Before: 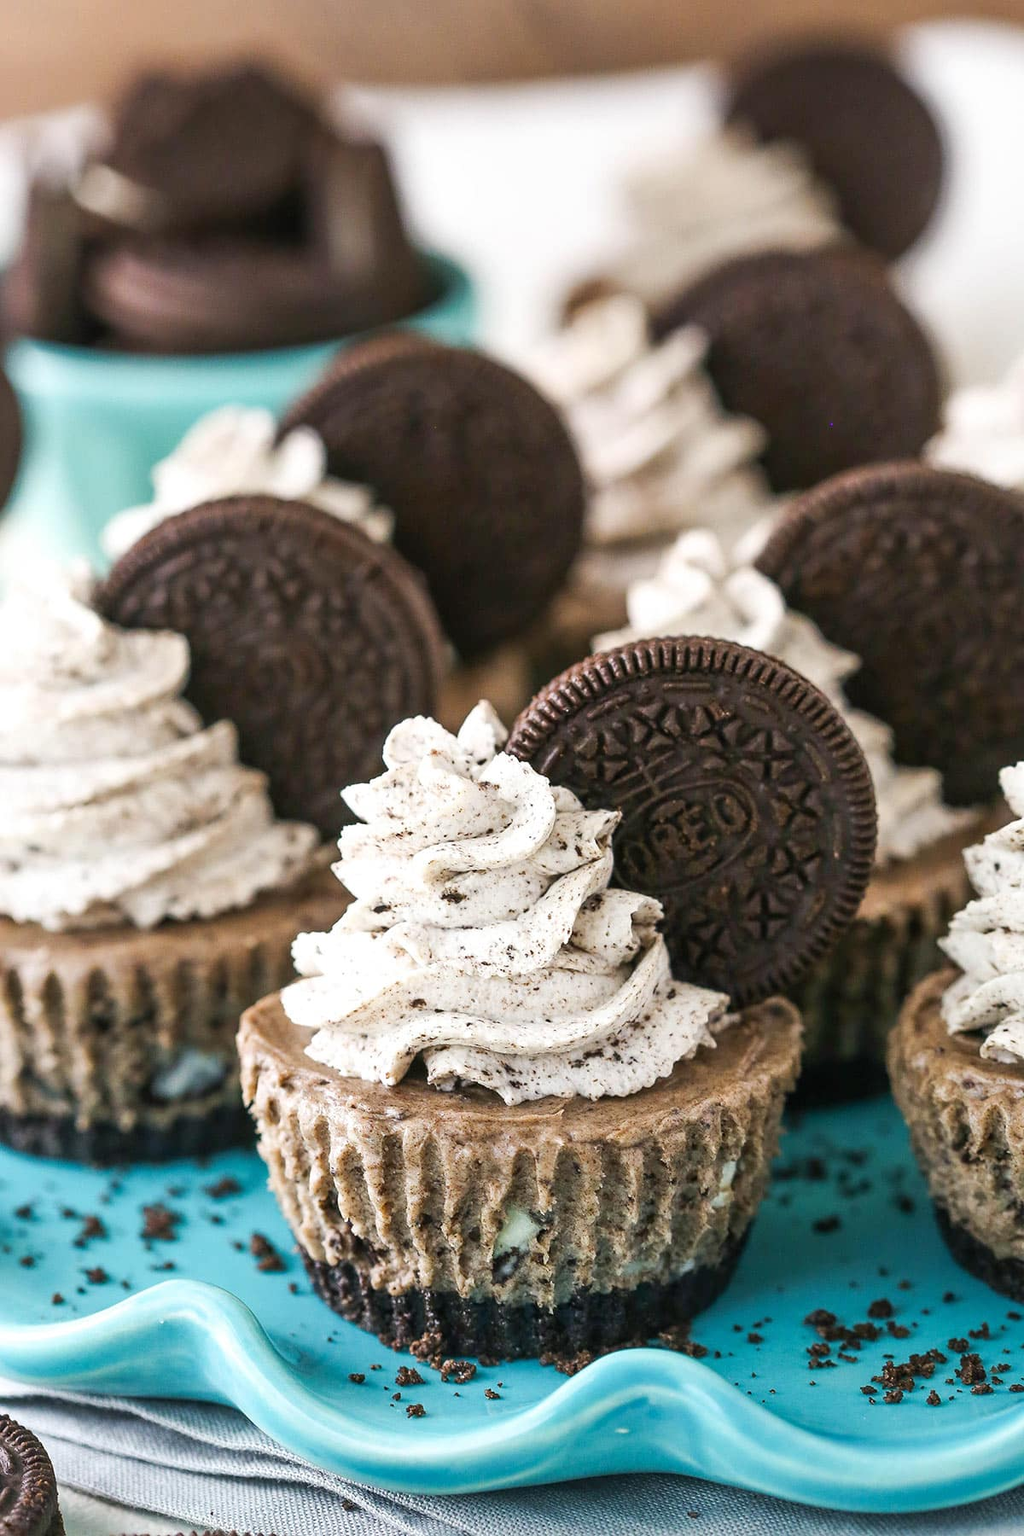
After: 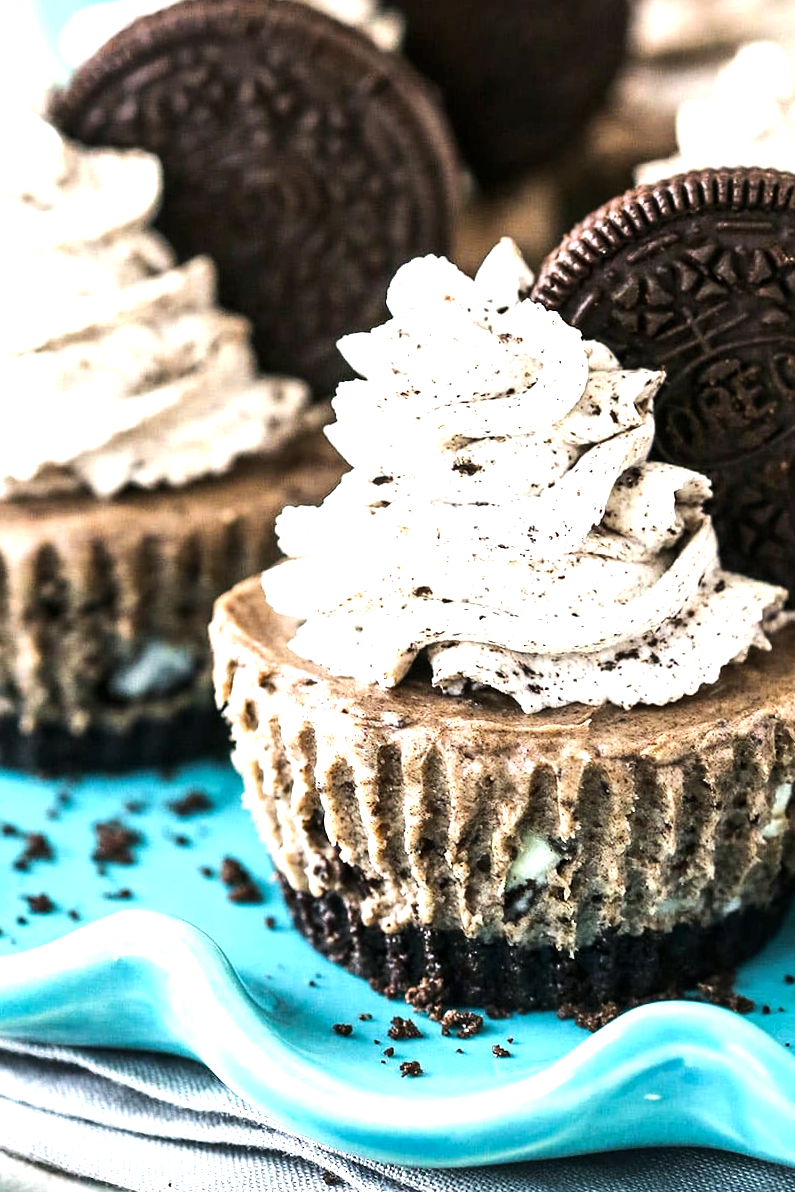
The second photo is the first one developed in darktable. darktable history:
tone equalizer: -8 EV -1.05 EV, -7 EV -0.984 EV, -6 EV -0.848 EV, -5 EV -0.598 EV, -3 EV 0.545 EV, -2 EV 0.892 EV, -1 EV 1.01 EV, +0 EV 1.06 EV, edges refinement/feathering 500, mask exposure compensation -1.57 EV, preserve details no
crop and rotate: angle -1.08°, left 3.971%, top 31.867%, right 27.888%
local contrast: mode bilateral grid, contrast 20, coarseness 49, detail 120%, midtone range 0.2
